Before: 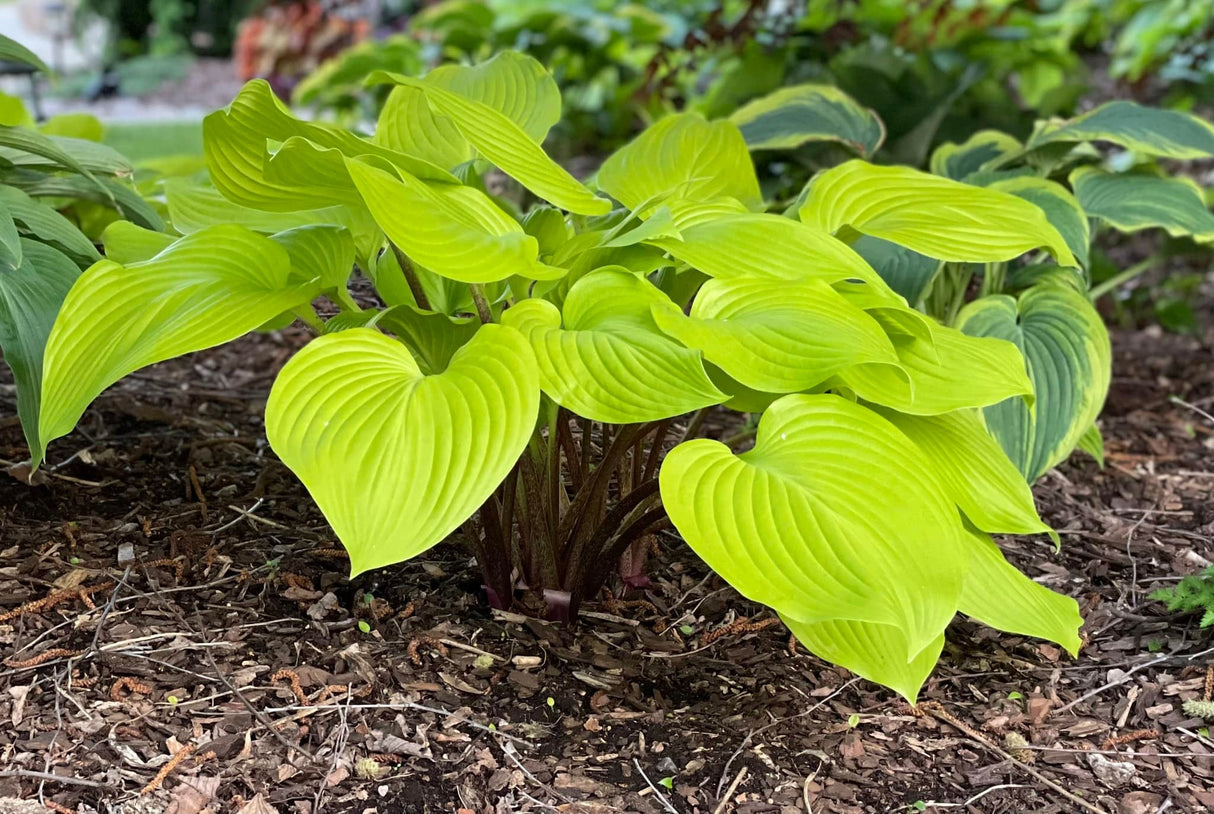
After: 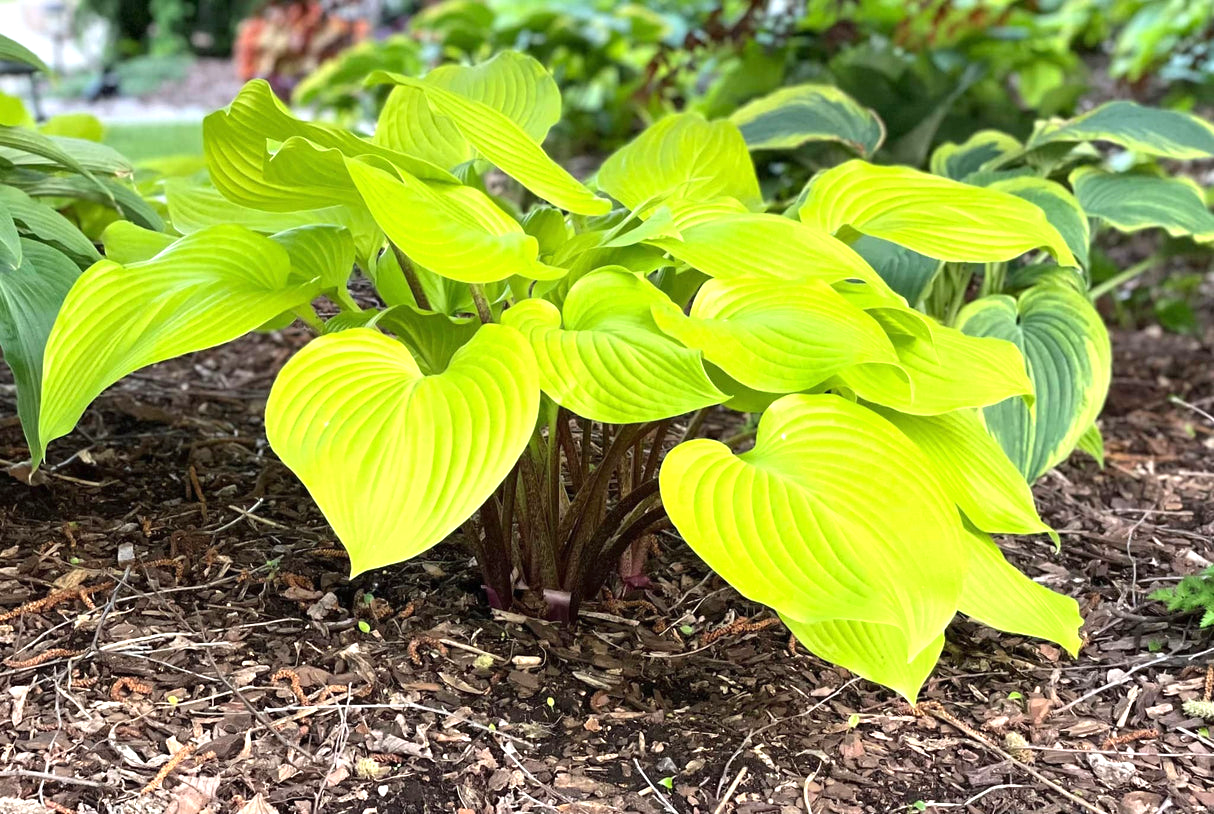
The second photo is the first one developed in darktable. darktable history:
white balance: emerald 1
exposure: black level correction 0, exposure 0.7 EV, compensate exposure bias true, compensate highlight preservation false
